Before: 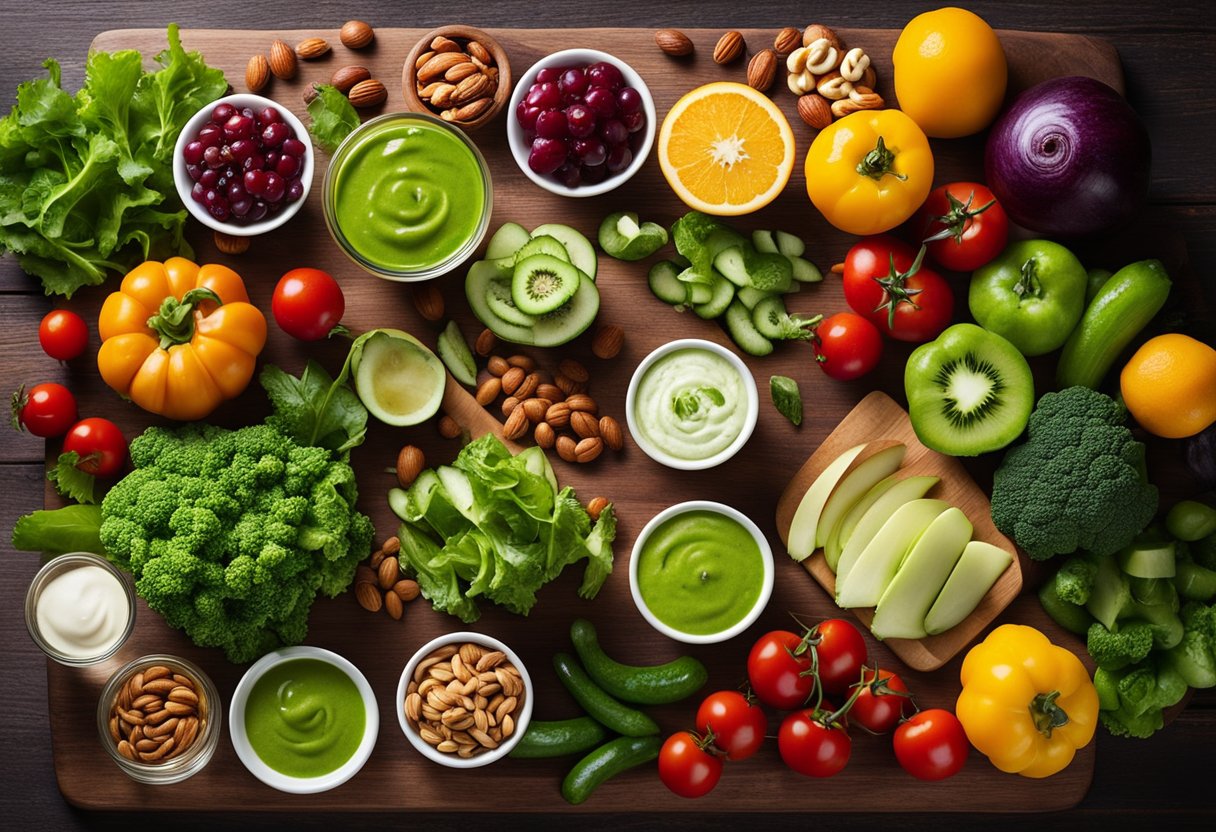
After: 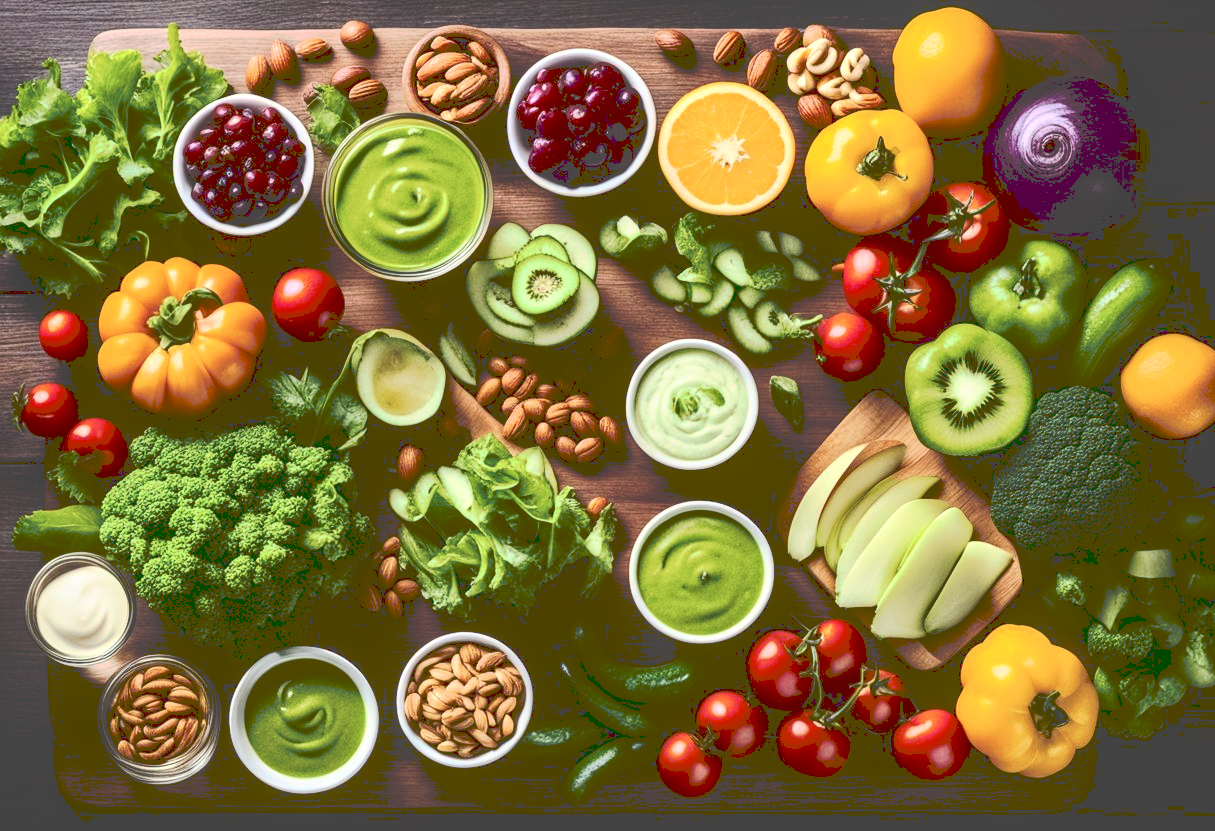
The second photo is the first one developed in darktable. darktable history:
local contrast: on, module defaults
tone curve: curves: ch0 [(0, 0) (0.003, 0.277) (0.011, 0.277) (0.025, 0.279) (0.044, 0.282) (0.069, 0.286) (0.1, 0.289) (0.136, 0.294) (0.177, 0.318) (0.224, 0.345) (0.277, 0.379) (0.335, 0.425) (0.399, 0.481) (0.468, 0.542) (0.543, 0.594) (0.623, 0.662) (0.709, 0.731) (0.801, 0.792) (0.898, 0.851) (1, 1)], preserve colors none
contrast brightness saturation: contrast 0.4, brightness 0.05, saturation 0.25
